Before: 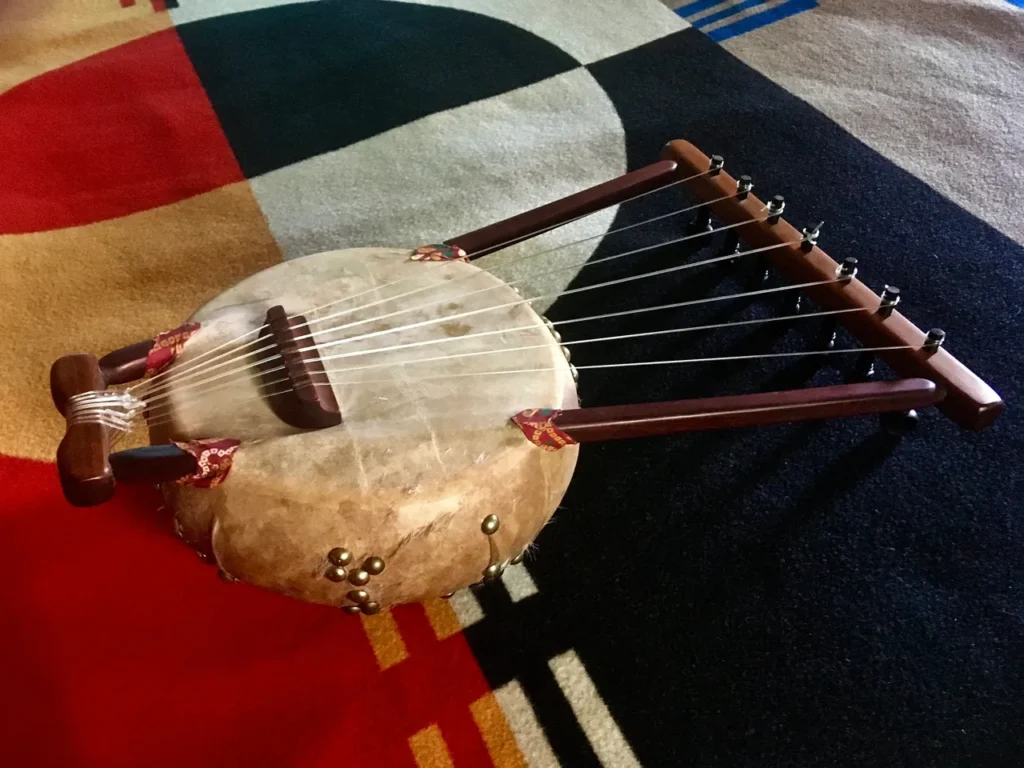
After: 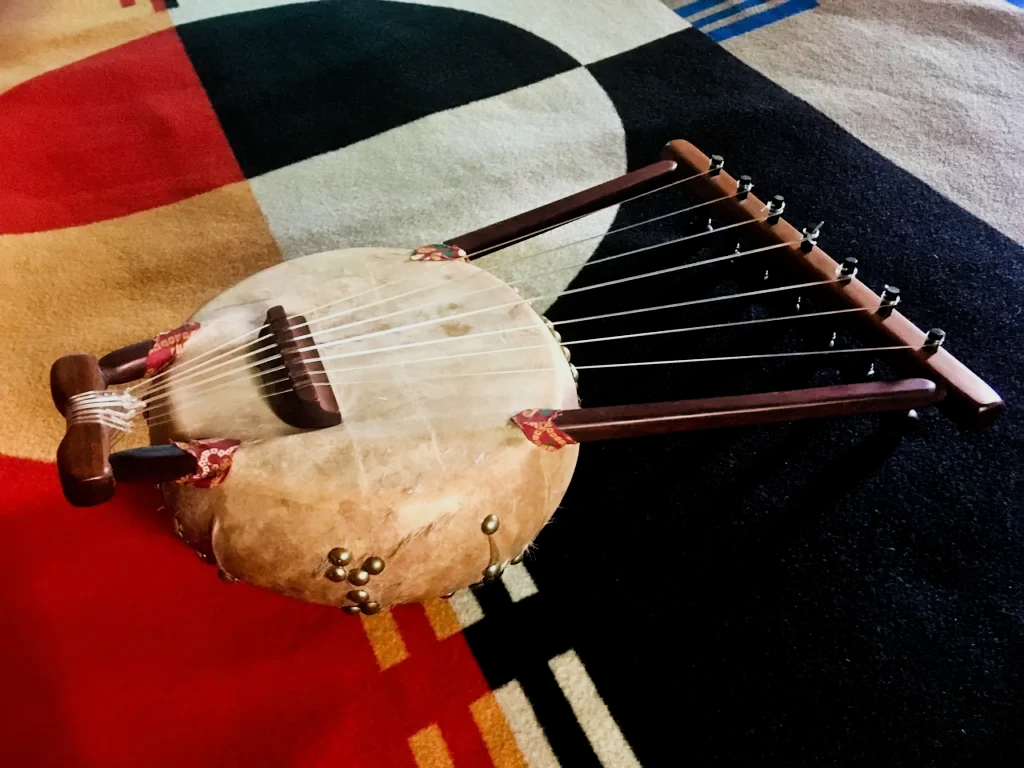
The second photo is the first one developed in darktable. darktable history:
filmic rgb: middle gray luminance 29.15%, black relative exposure -10.23 EV, white relative exposure 5.5 EV, target black luminance 0%, hardness 3.94, latitude 2.92%, contrast 1.131, highlights saturation mix 6.02%, shadows ↔ highlights balance 15.2%
exposure: exposure 0.567 EV, compensate exposure bias true, compensate highlight preservation false
